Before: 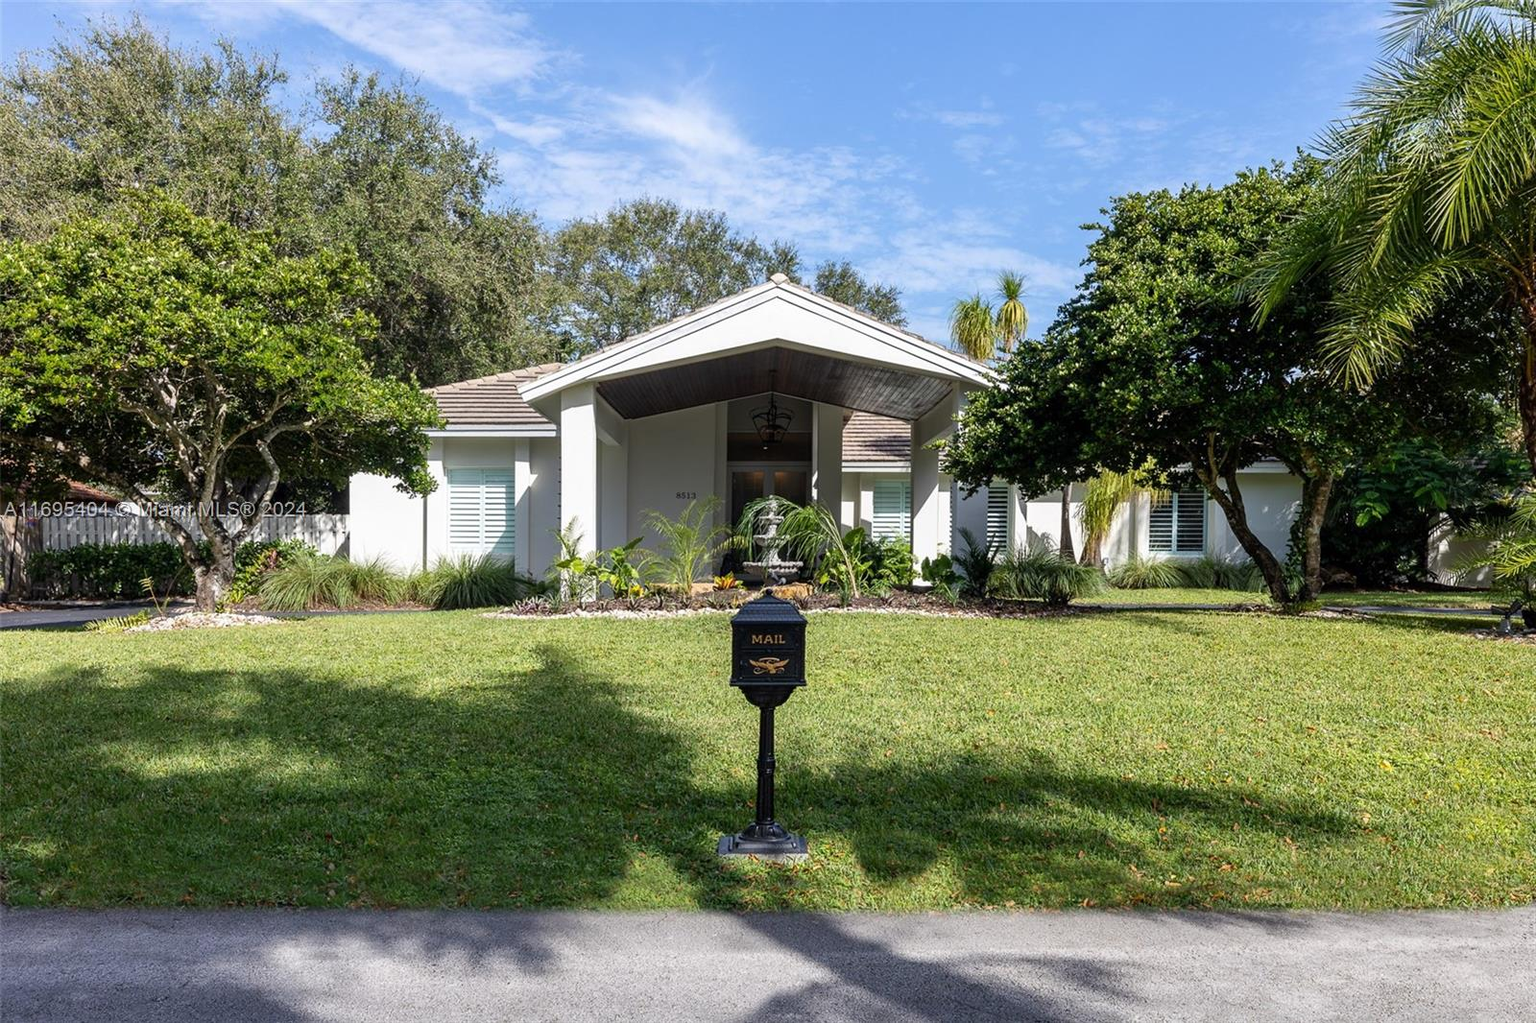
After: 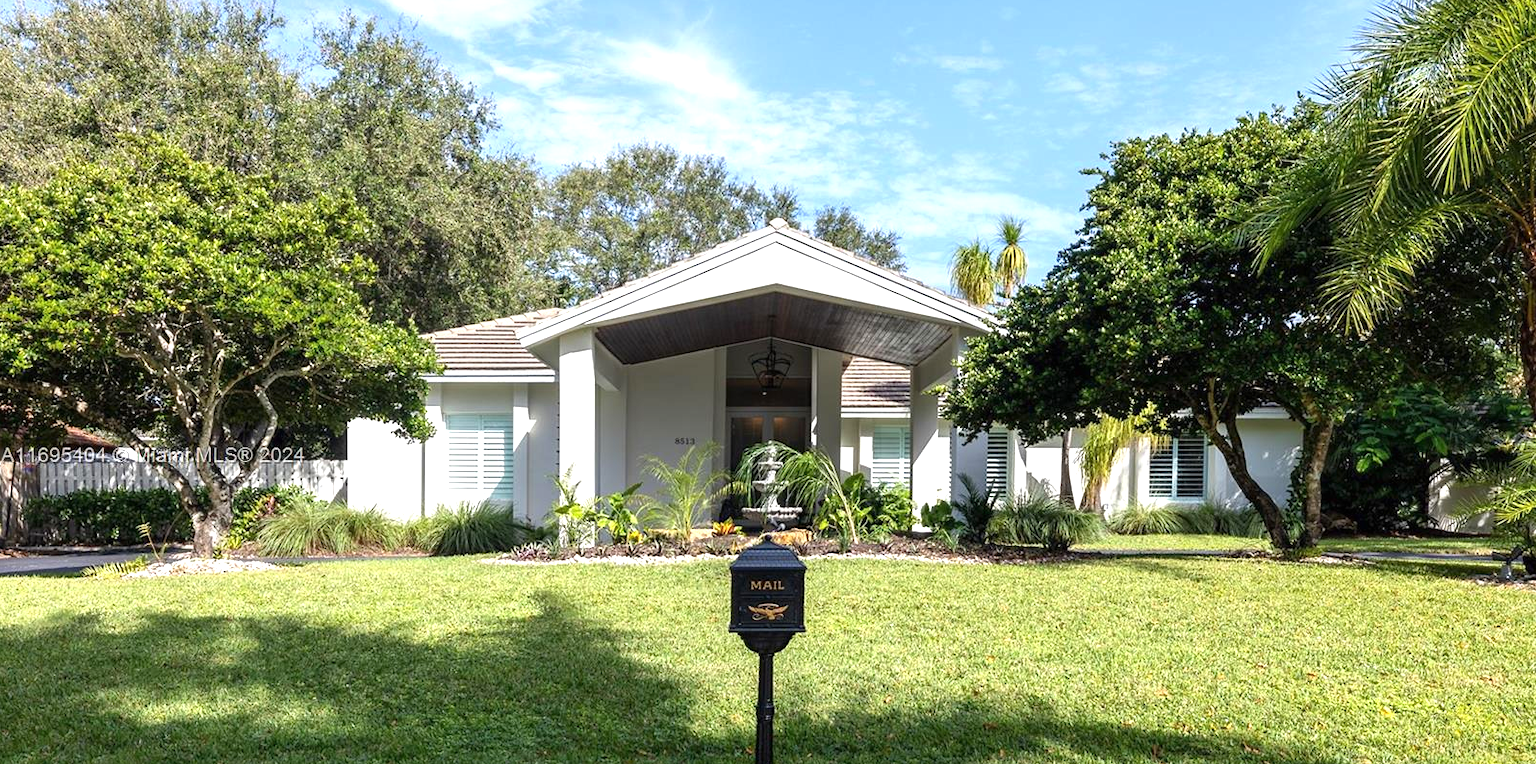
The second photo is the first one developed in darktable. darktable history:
exposure: black level correction 0, exposure 0.703 EV, compensate exposure bias true, compensate highlight preservation false
crop: left 0.236%, top 5.527%, bottom 19.919%
